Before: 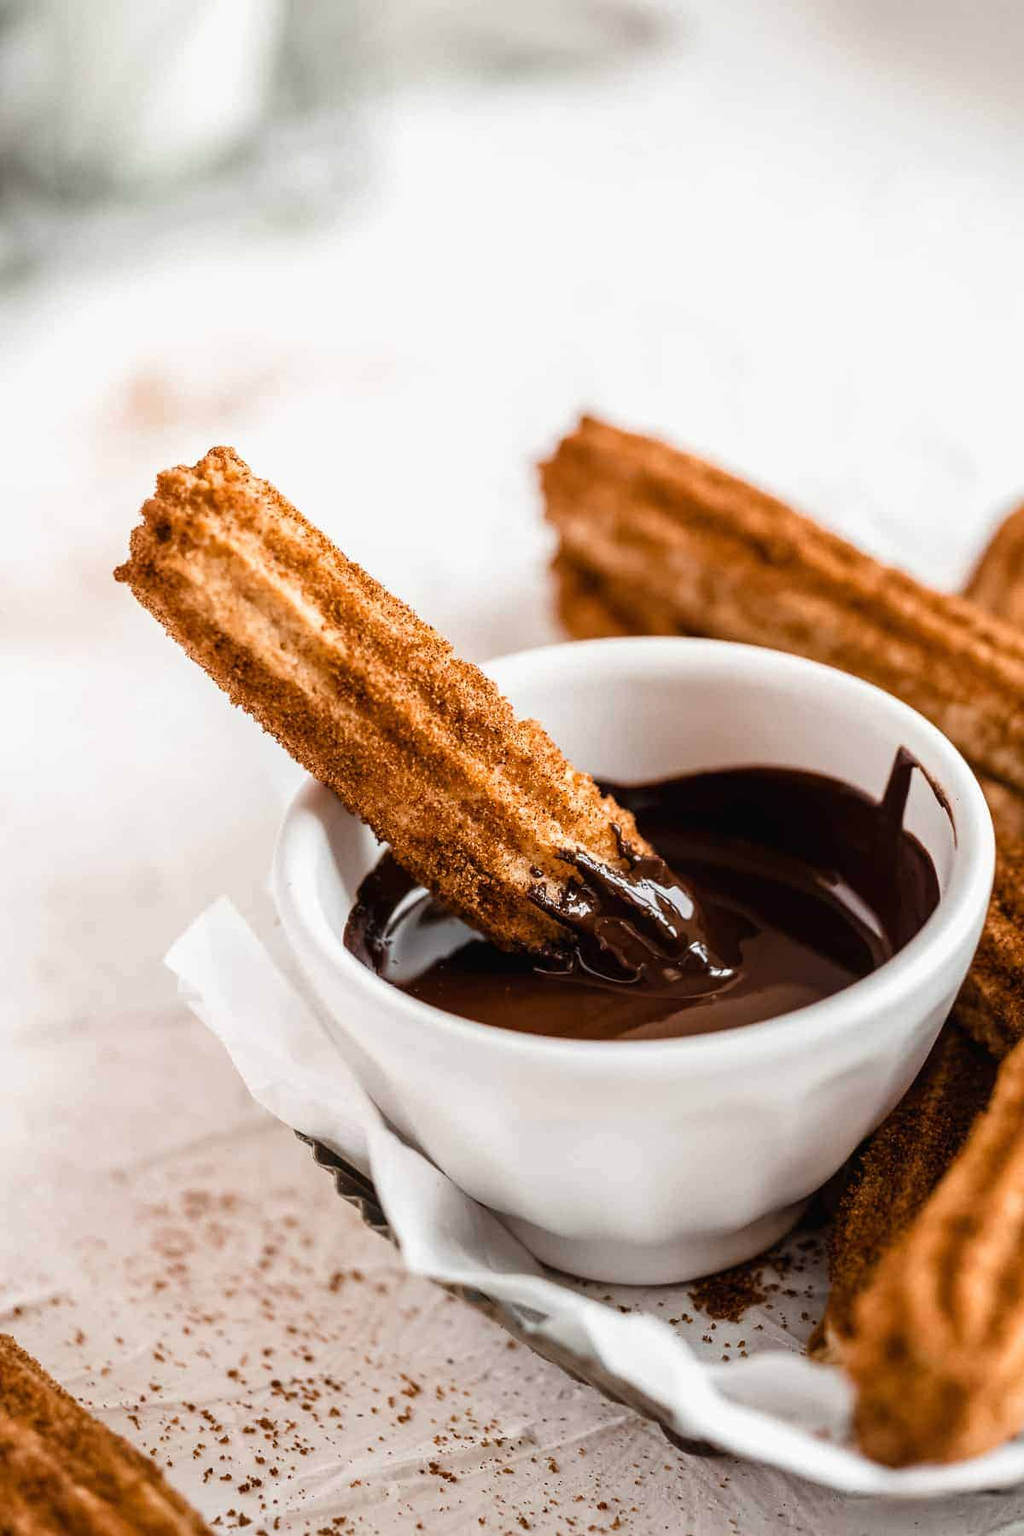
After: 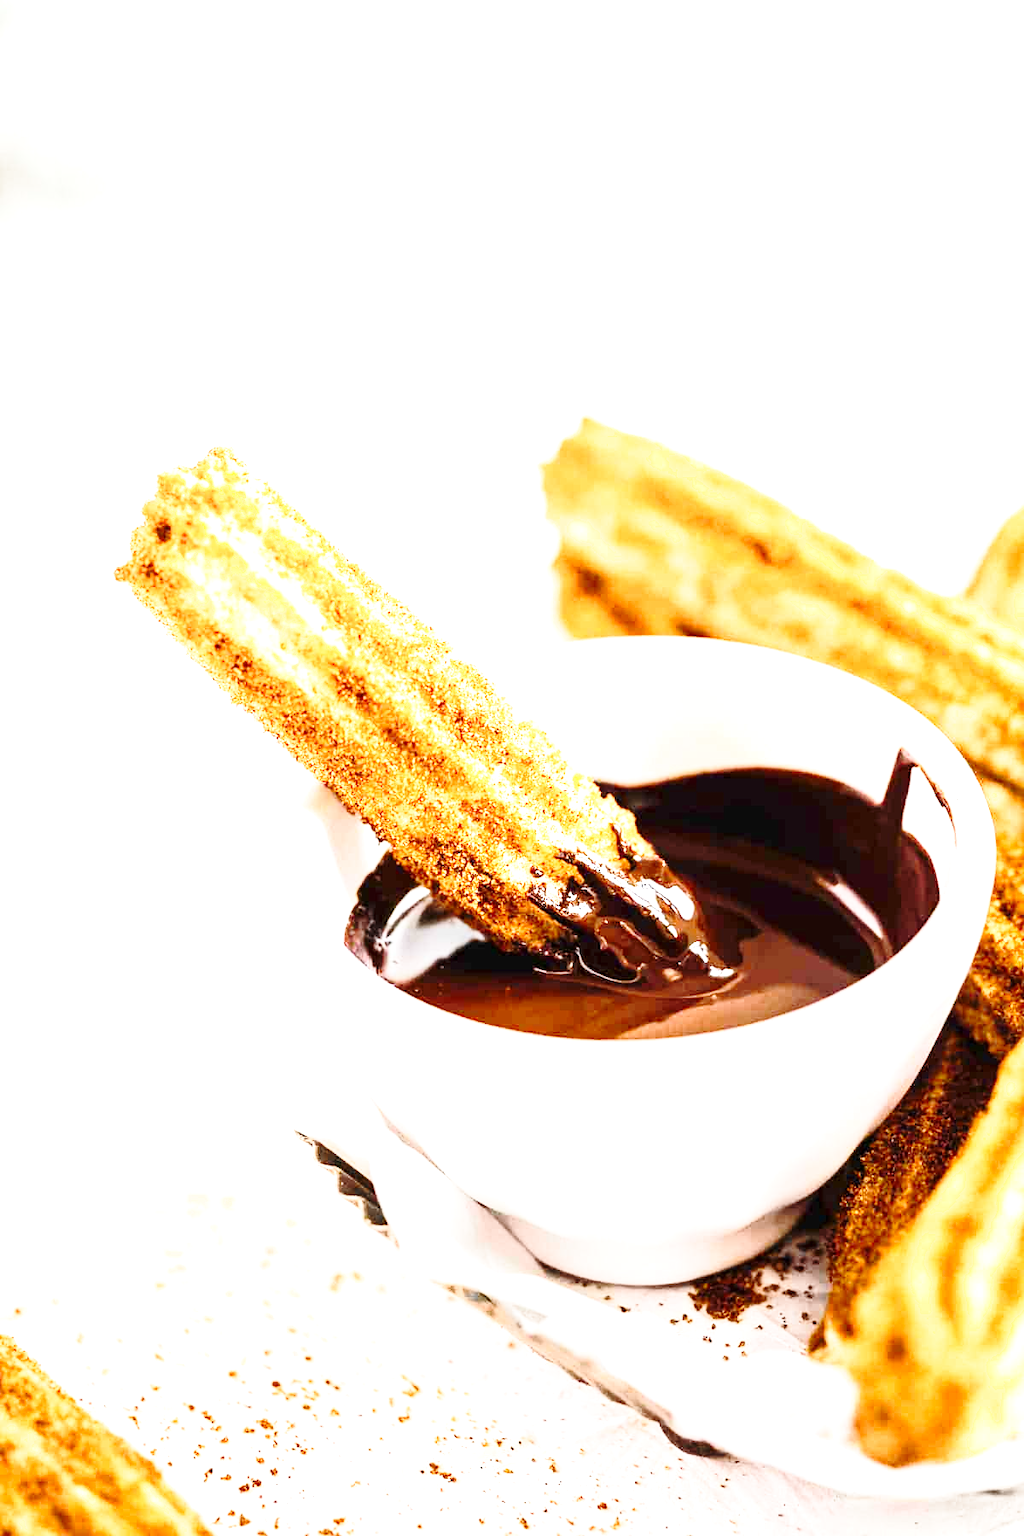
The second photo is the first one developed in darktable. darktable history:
exposure: black level correction 0.001, exposure 1.71 EV, compensate highlight preservation false
base curve: curves: ch0 [(0, 0) (0.028, 0.03) (0.121, 0.232) (0.46, 0.748) (0.859, 0.968) (1, 1)], preserve colors none
shadows and highlights: shadows 0.191, highlights 40.57
